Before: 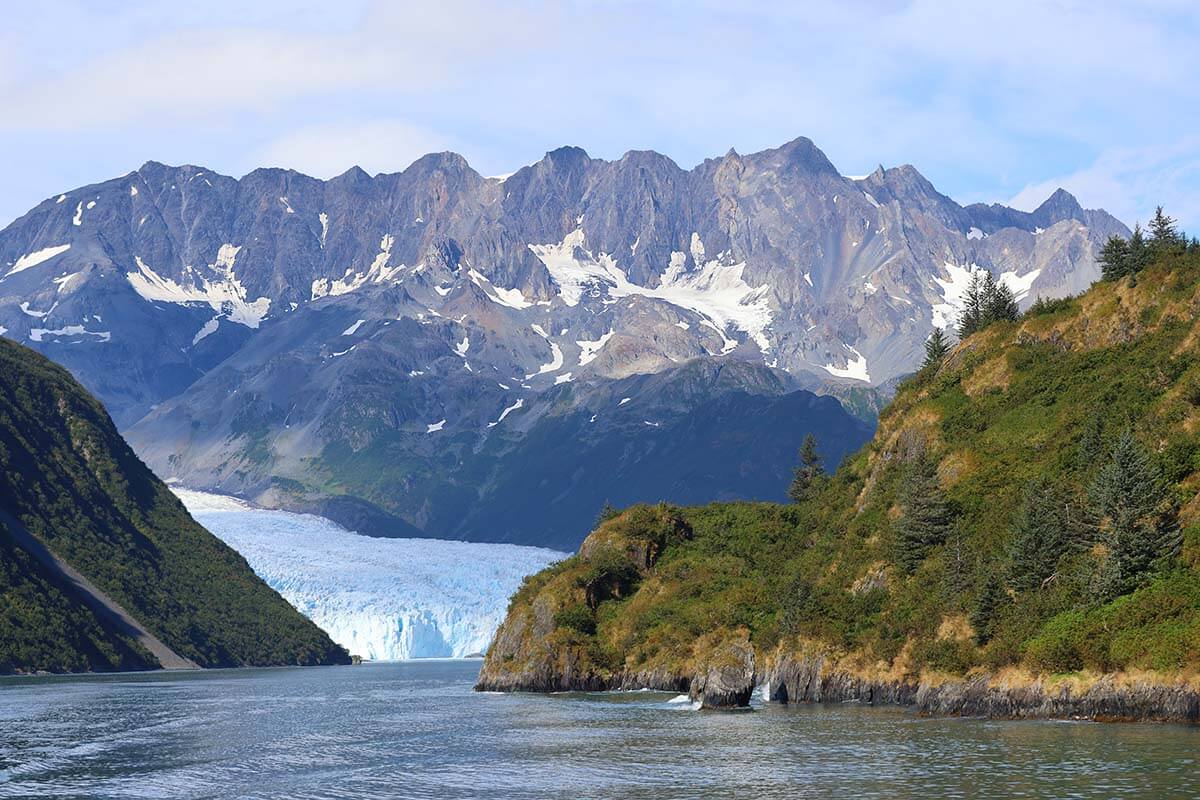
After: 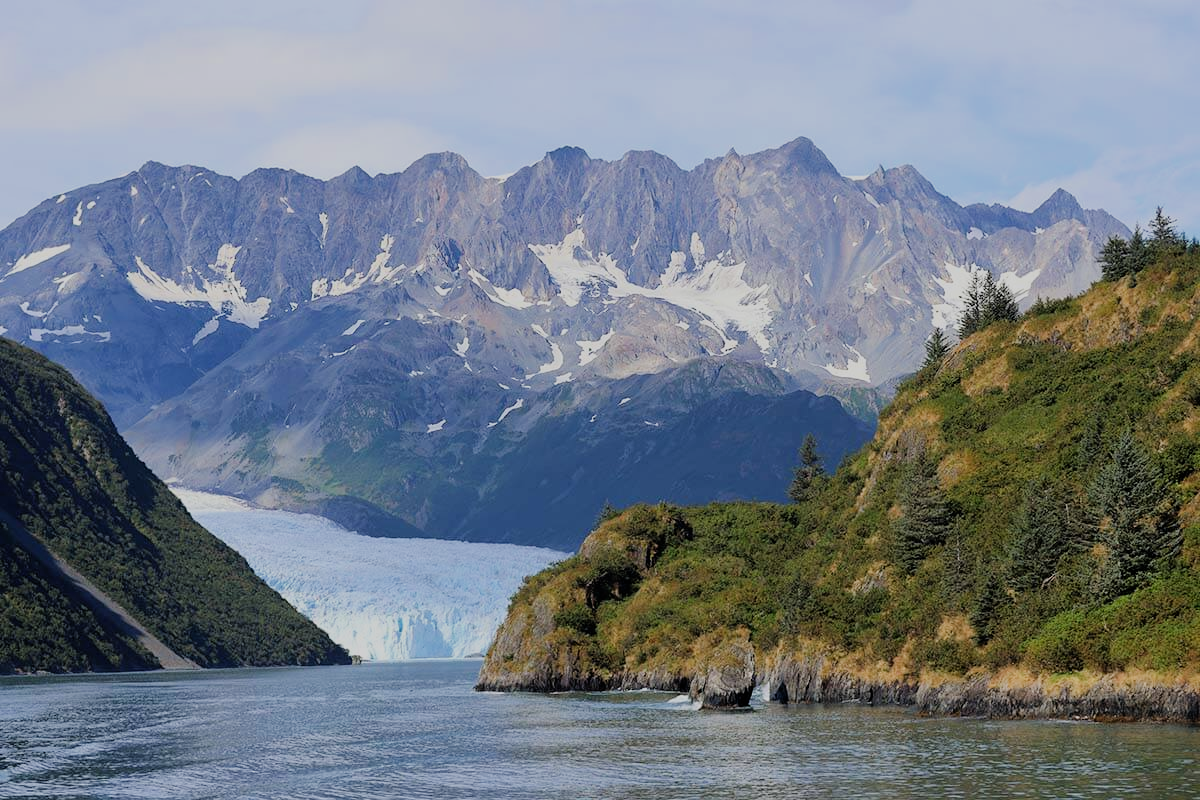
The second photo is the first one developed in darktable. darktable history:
filmic rgb: black relative exposure -7.18 EV, white relative exposure 5.35 EV, hardness 3.03
